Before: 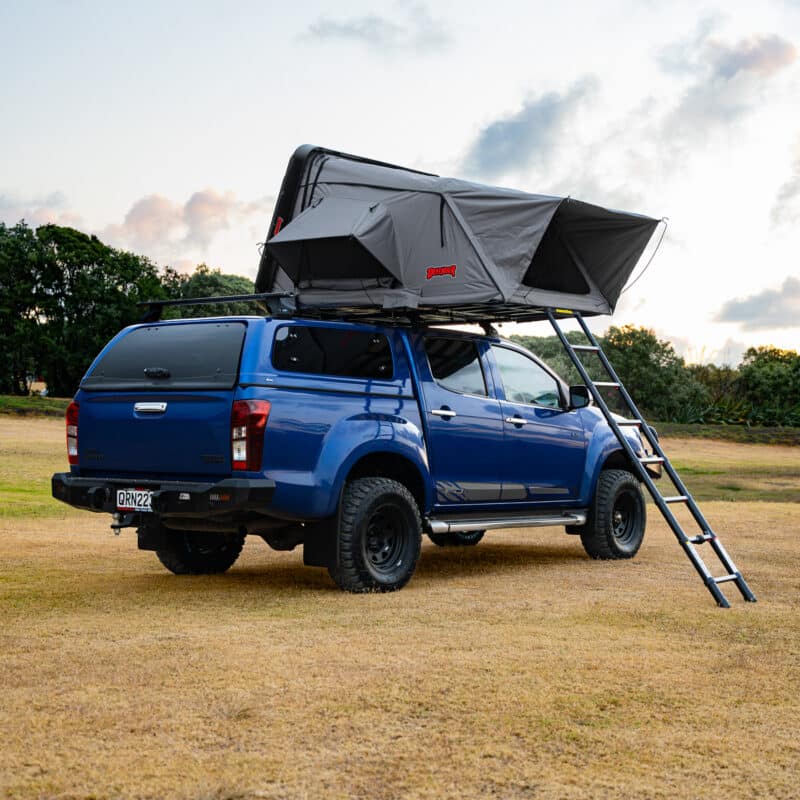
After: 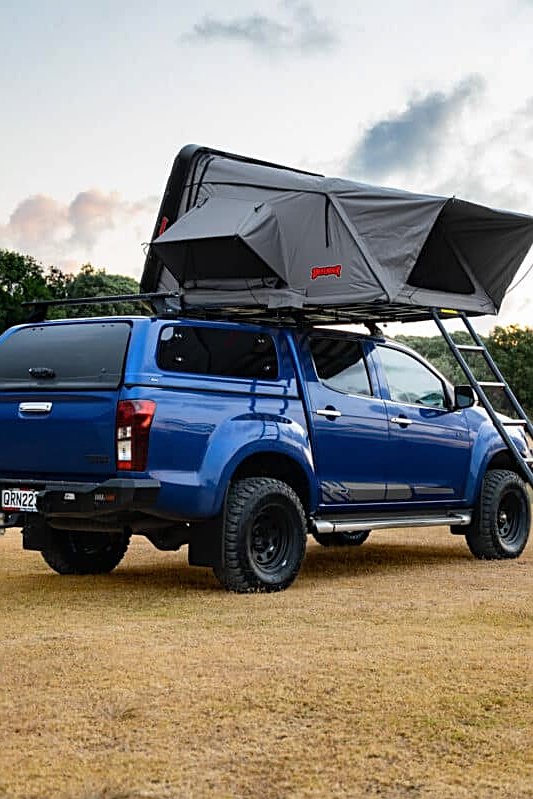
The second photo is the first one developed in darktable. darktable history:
sharpen: on, module defaults
crop and rotate: left 14.442%, right 18.826%
shadows and highlights: soften with gaussian
